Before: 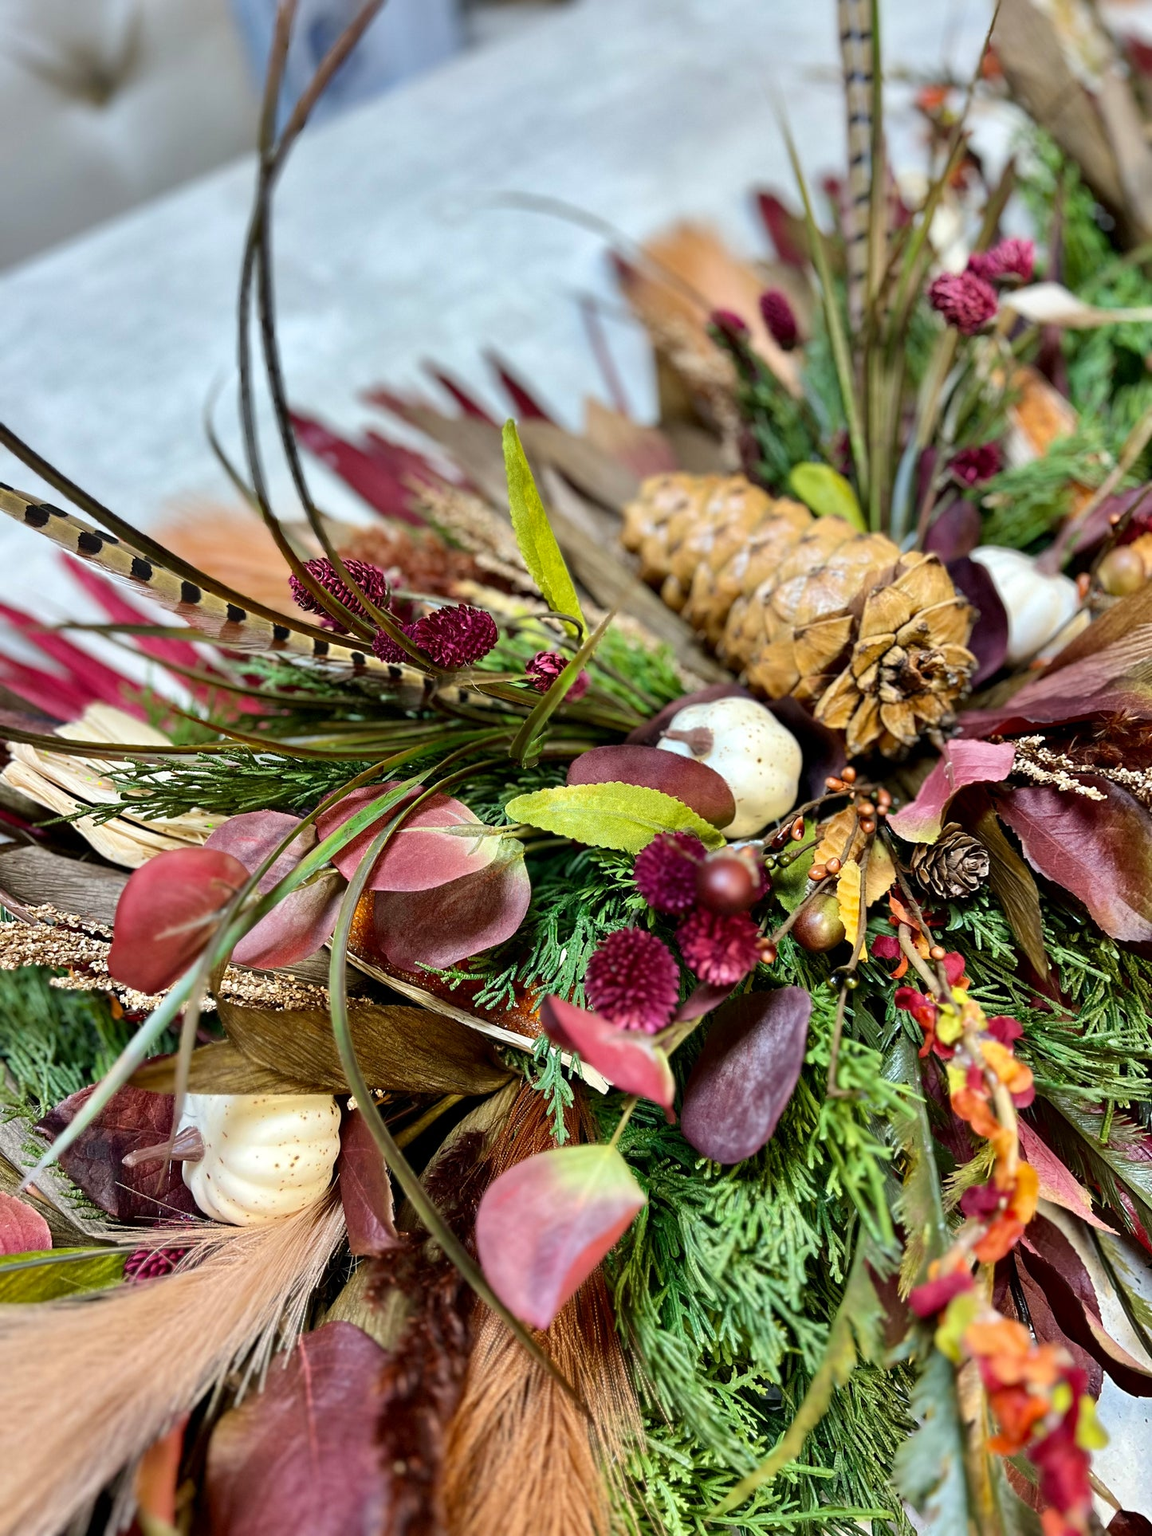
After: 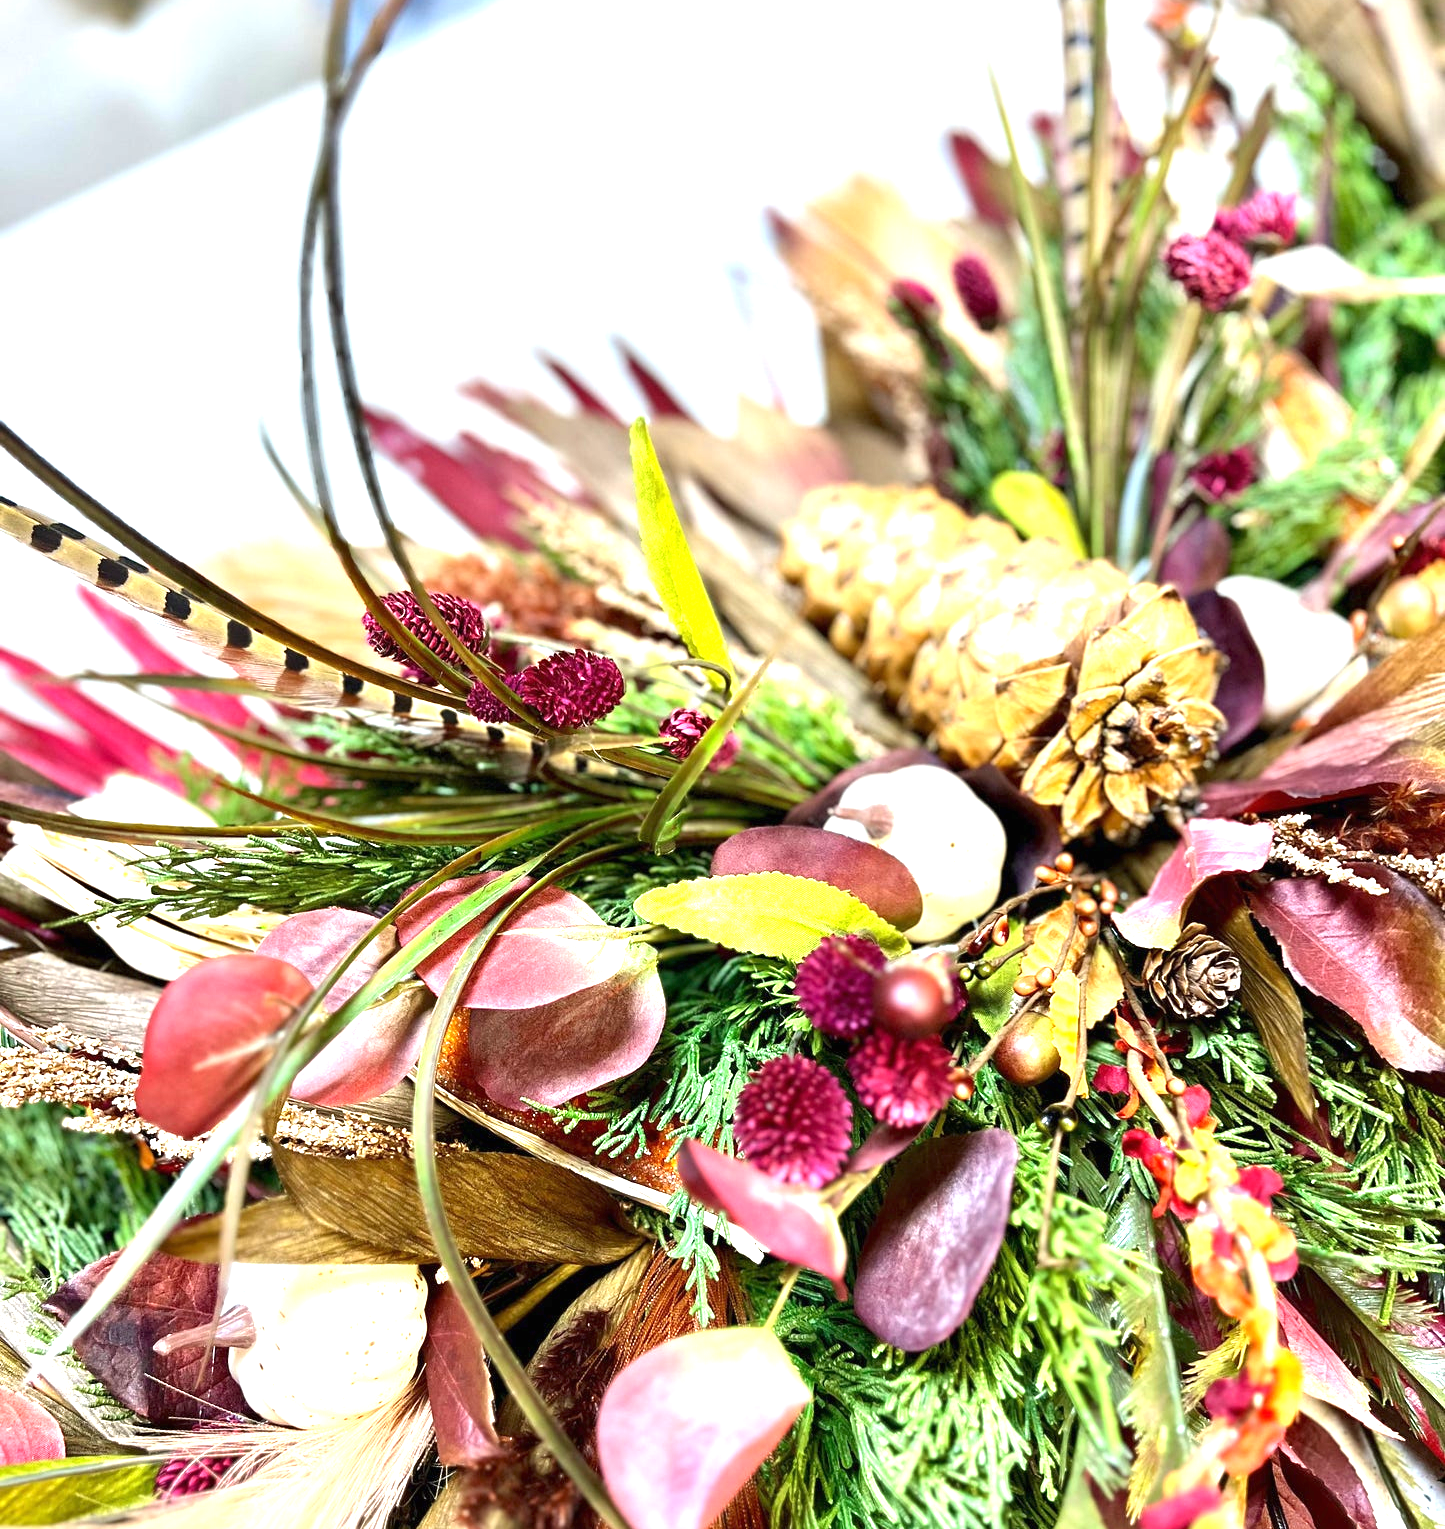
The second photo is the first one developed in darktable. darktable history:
crop and rotate: top 5.667%, bottom 14.937%
exposure: black level correction 0, exposure 1.45 EV, compensate exposure bias true, compensate highlight preservation false
